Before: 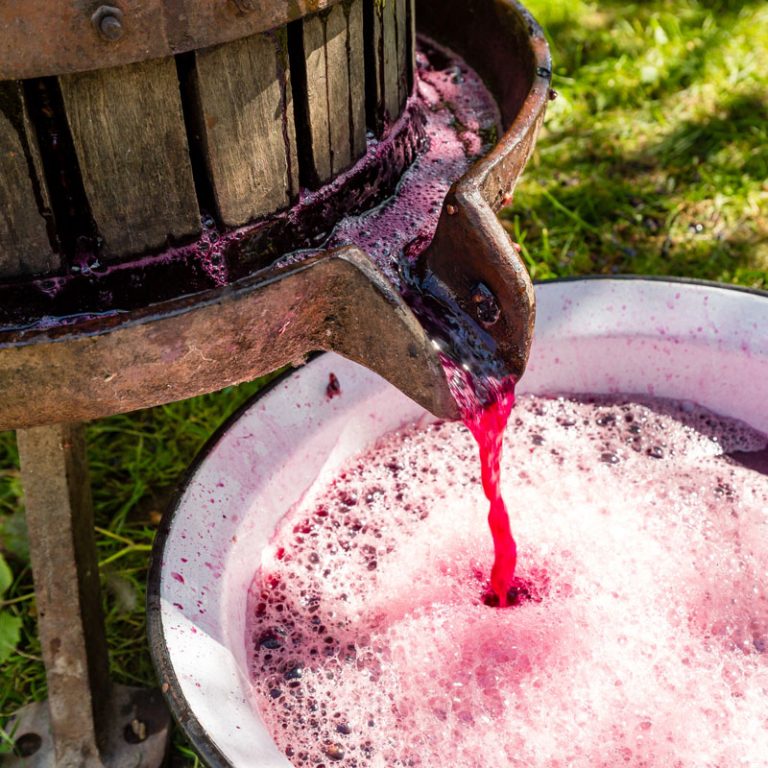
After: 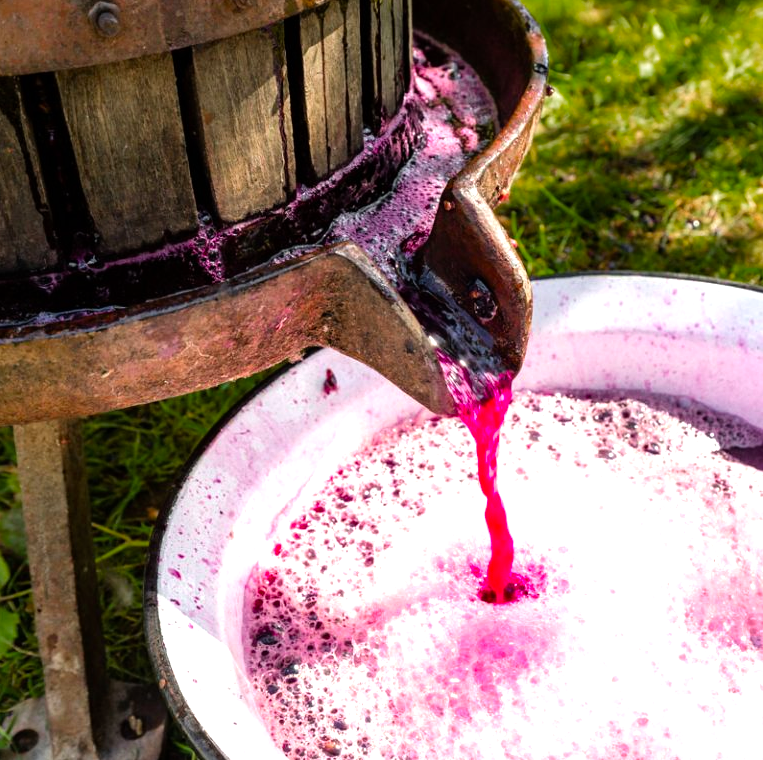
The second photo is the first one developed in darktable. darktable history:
color zones: curves: ch0 [(0, 0.48) (0.209, 0.398) (0.305, 0.332) (0.429, 0.493) (0.571, 0.5) (0.714, 0.5) (0.857, 0.5) (1, 0.48)]; ch1 [(0, 0.633) (0.143, 0.586) (0.286, 0.489) (0.429, 0.448) (0.571, 0.31) (0.714, 0.335) (0.857, 0.492) (1, 0.633)]; ch2 [(0, 0.448) (0.143, 0.498) (0.286, 0.5) (0.429, 0.5) (0.571, 0.5) (0.714, 0.5) (0.857, 0.5) (1, 0.448)]
crop: left 0.419%, top 0.57%, right 0.218%, bottom 0.355%
tone equalizer: -8 EV -0.711 EV, -7 EV -0.689 EV, -6 EV -0.628 EV, -5 EV -0.417 EV, -3 EV 0.378 EV, -2 EV 0.6 EV, -1 EV 0.687 EV, +0 EV 0.761 EV
